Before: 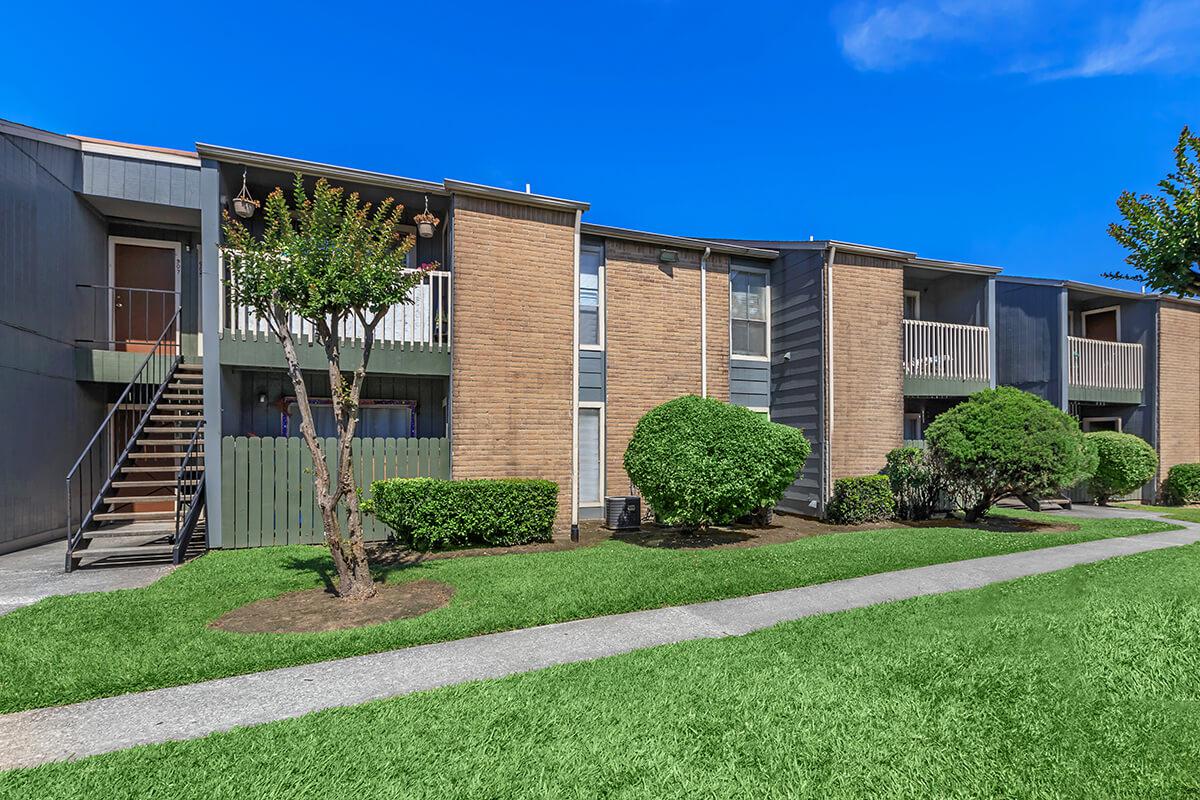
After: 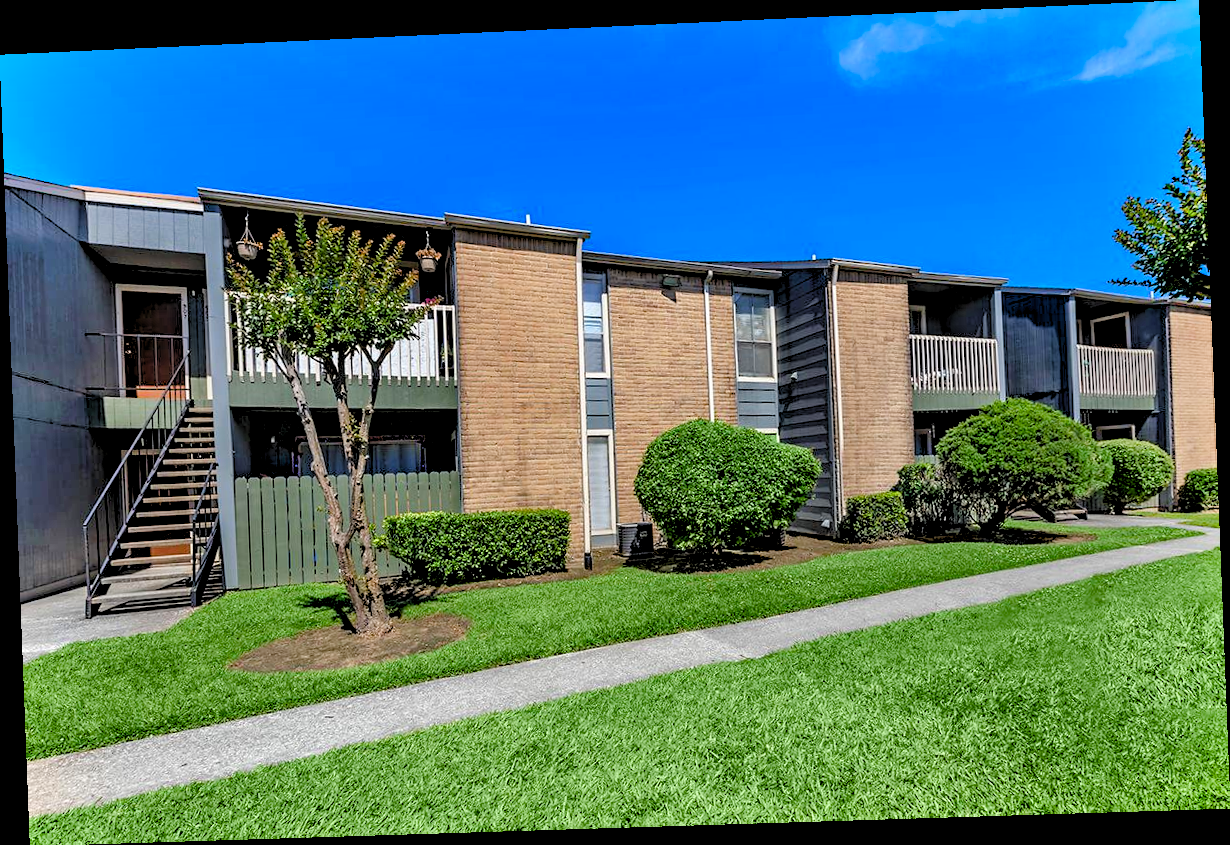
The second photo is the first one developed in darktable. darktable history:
rotate and perspective: rotation -2.22°, lens shift (horizontal) -0.022, automatic cropping off
rgb levels: levels [[0.029, 0.461, 0.922], [0, 0.5, 1], [0, 0.5, 1]]
shadows and highlights: low approximation 0.01, soften with gaussian
exposure: exposure 0.014 EV, compensate highlight preservation false
color balance rgb: perceptual saturation grading › global saturation 20%, perceptual saturation grading › highlights -25%, perceptual saturation grading › shadows 50%
